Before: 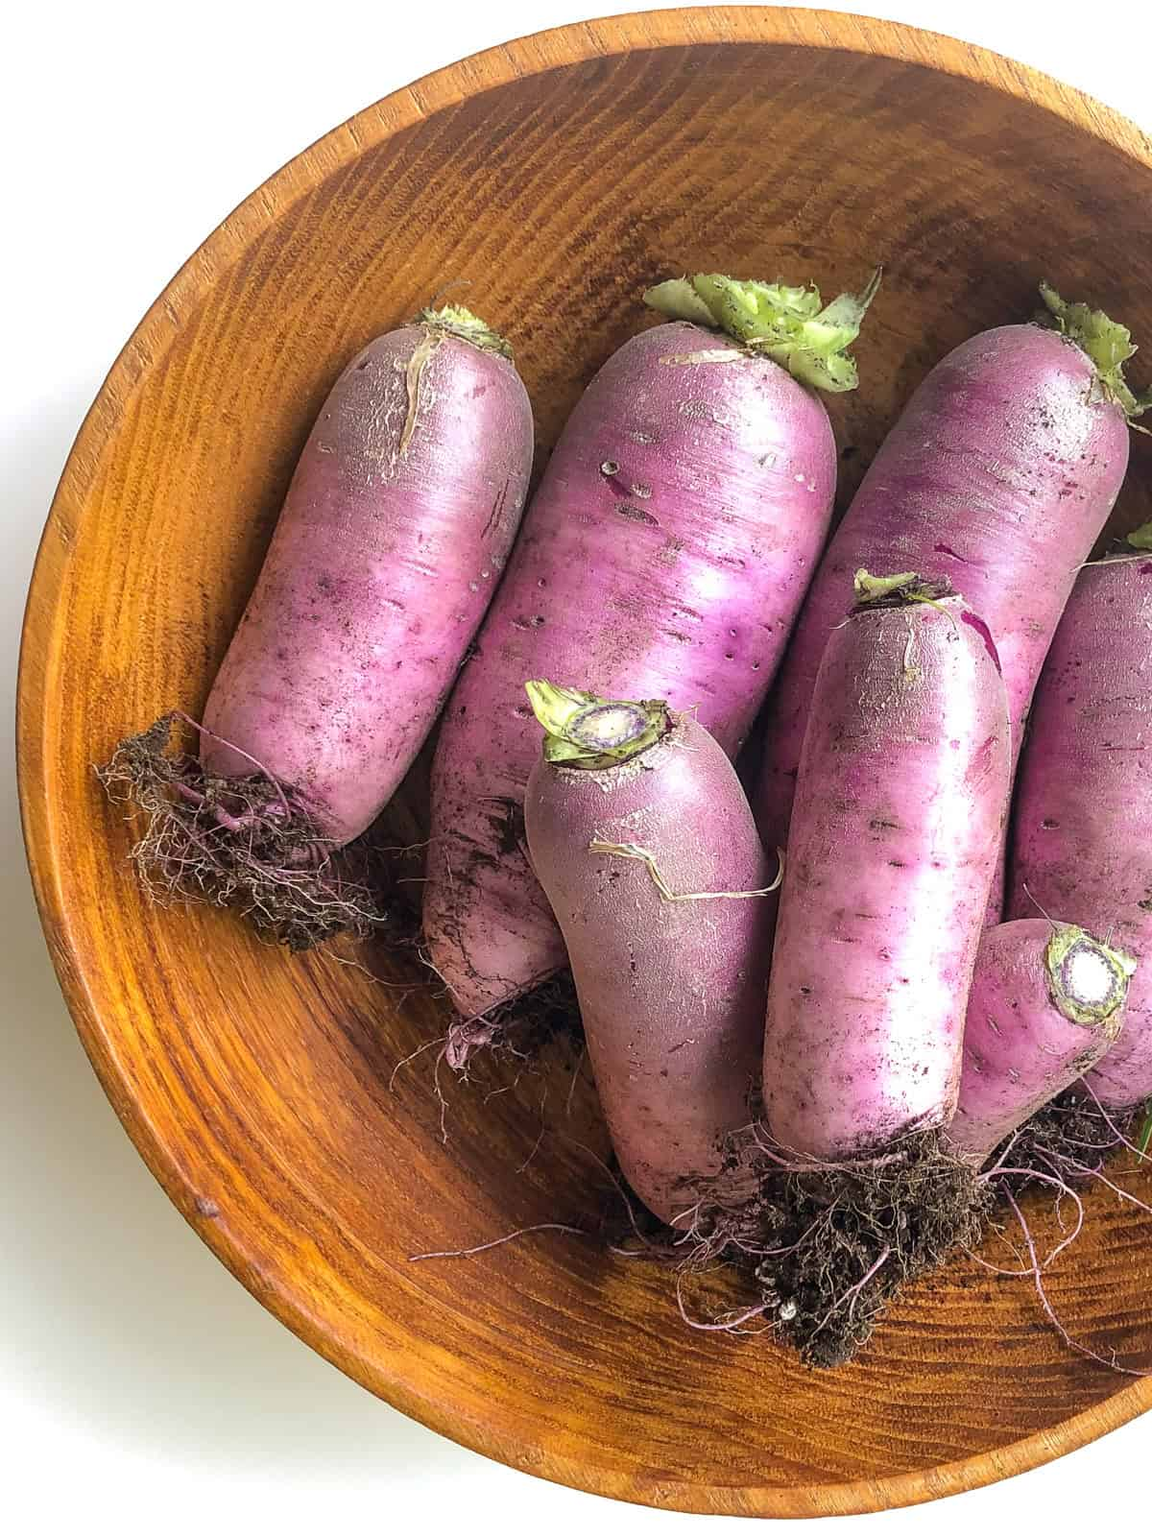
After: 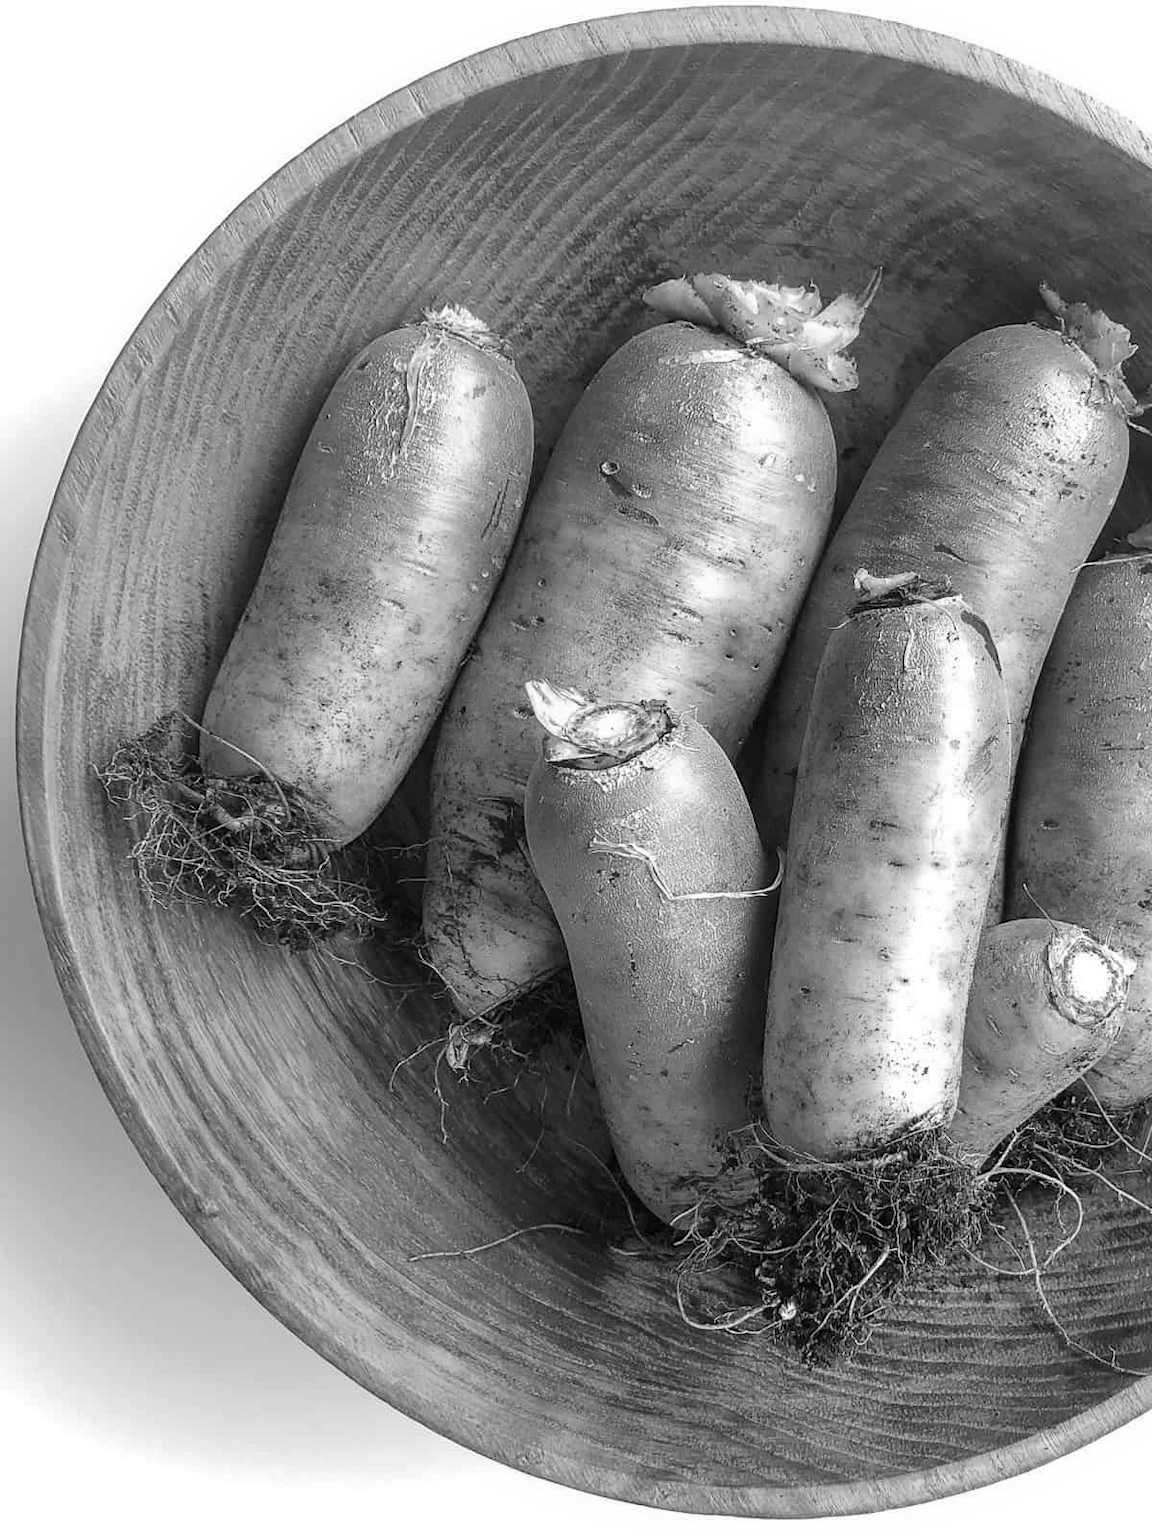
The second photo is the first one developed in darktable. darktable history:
white balance: emerald 1
monochrome: on, module defaults
color correction: highlights b* 3
